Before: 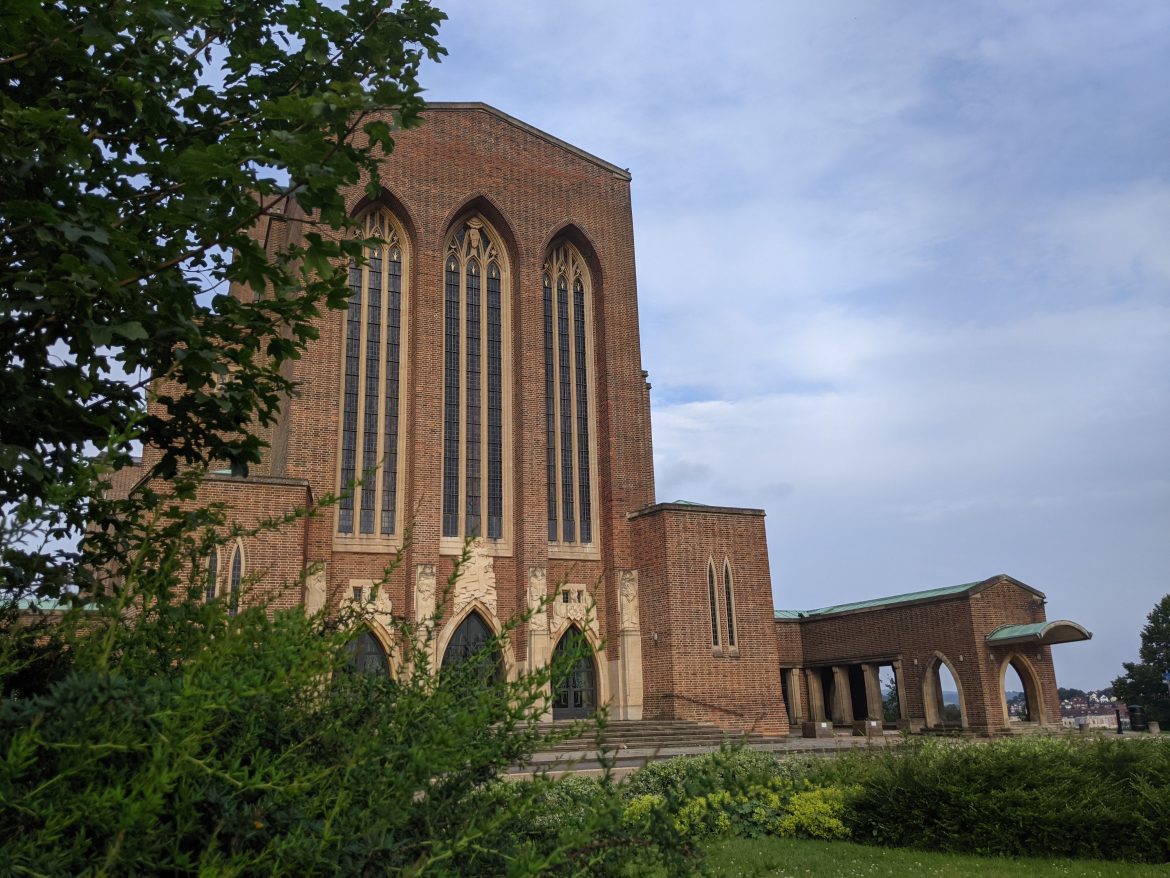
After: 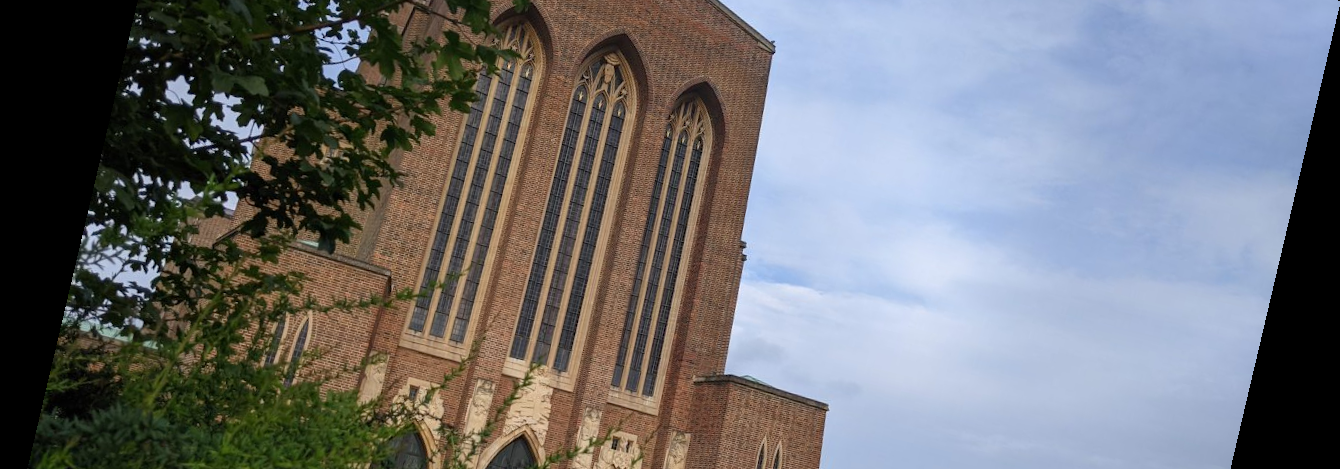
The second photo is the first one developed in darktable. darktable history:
crop and rotate: top 23.84%, bottom 34.294%
rotate and perspective: rotation 13.27°, automatic cropping off
